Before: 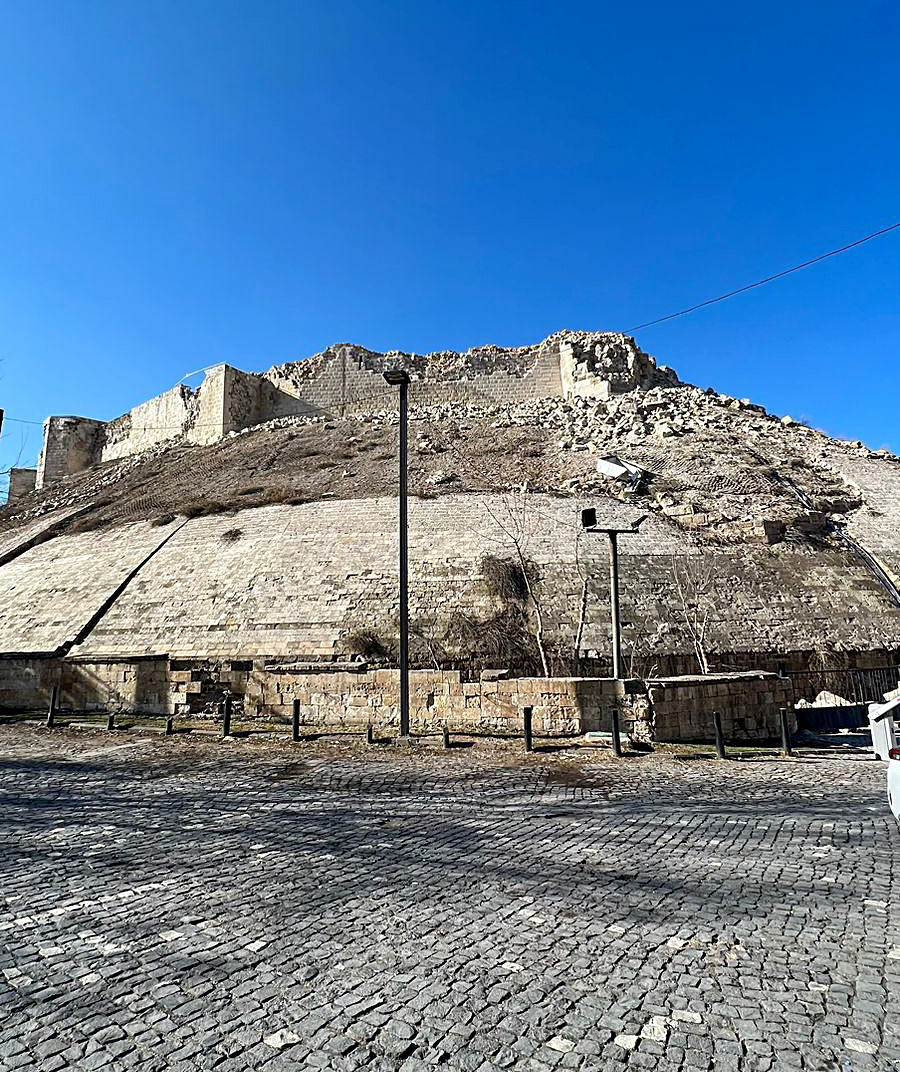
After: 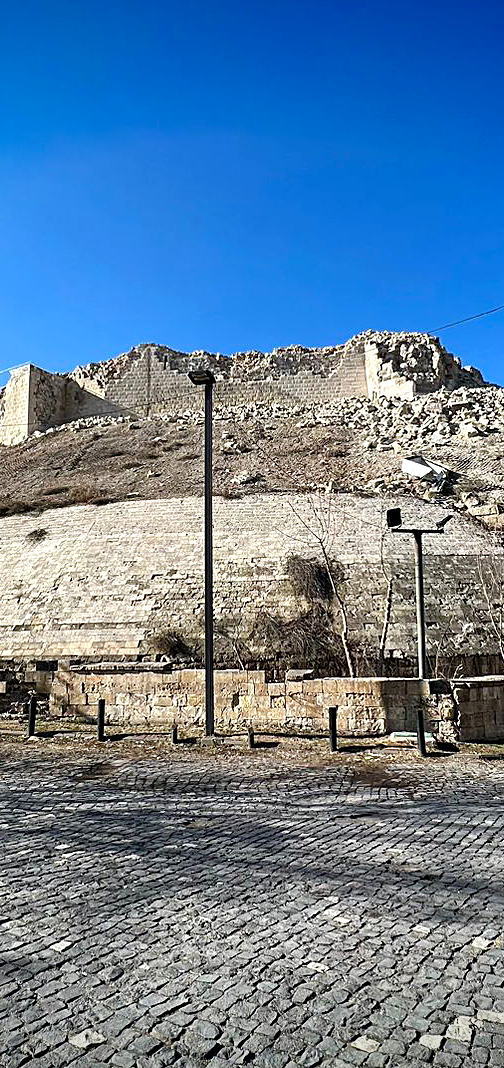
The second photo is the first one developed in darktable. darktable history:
levels: levels [0, 0.476, 0.951]
vignetting: fall-off start 88.53%, fall-off radius 44.2%, saturation 0.376, width/height ratio 1.161
crop: left 21.674%, right 22.086%
